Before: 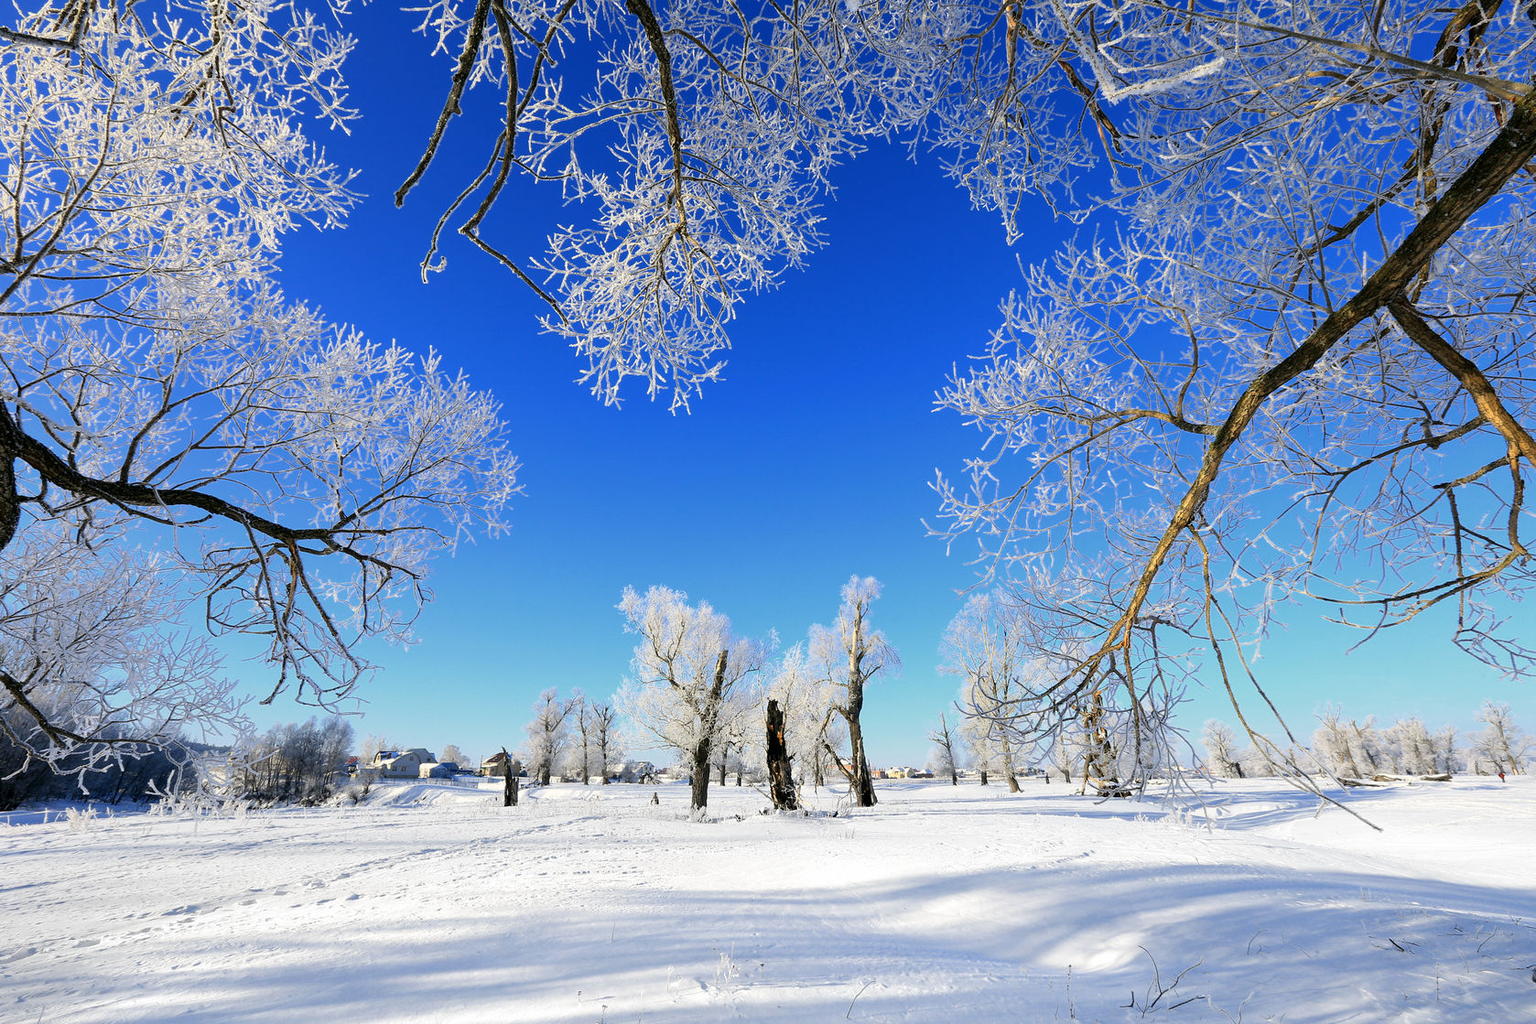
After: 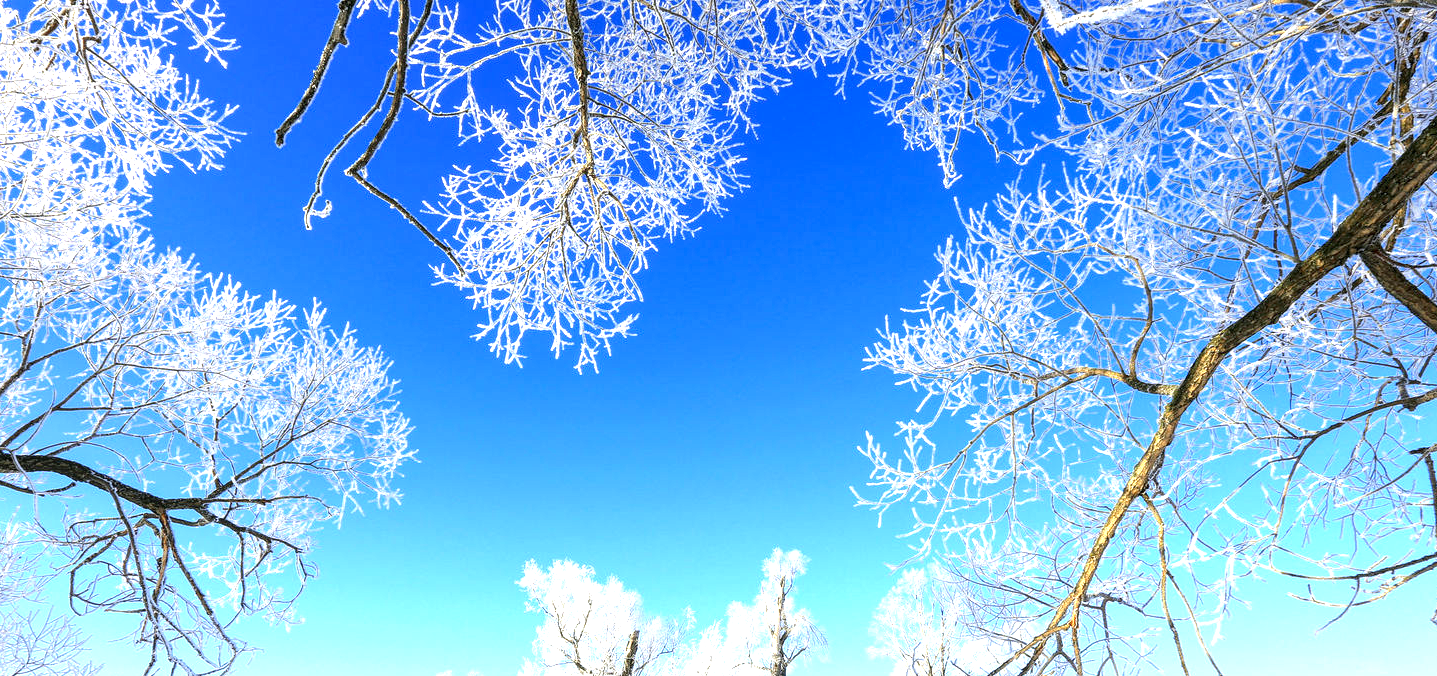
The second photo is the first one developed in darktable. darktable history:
white balance: red 0.98, blue 1.034
crop and rotate: left 9.345%, top 7.22%, right 4.982%, bottom 32.331%
local contrast: on, module defaults
exposure: exposure 1.2 EV, compensate highlight preservation false
